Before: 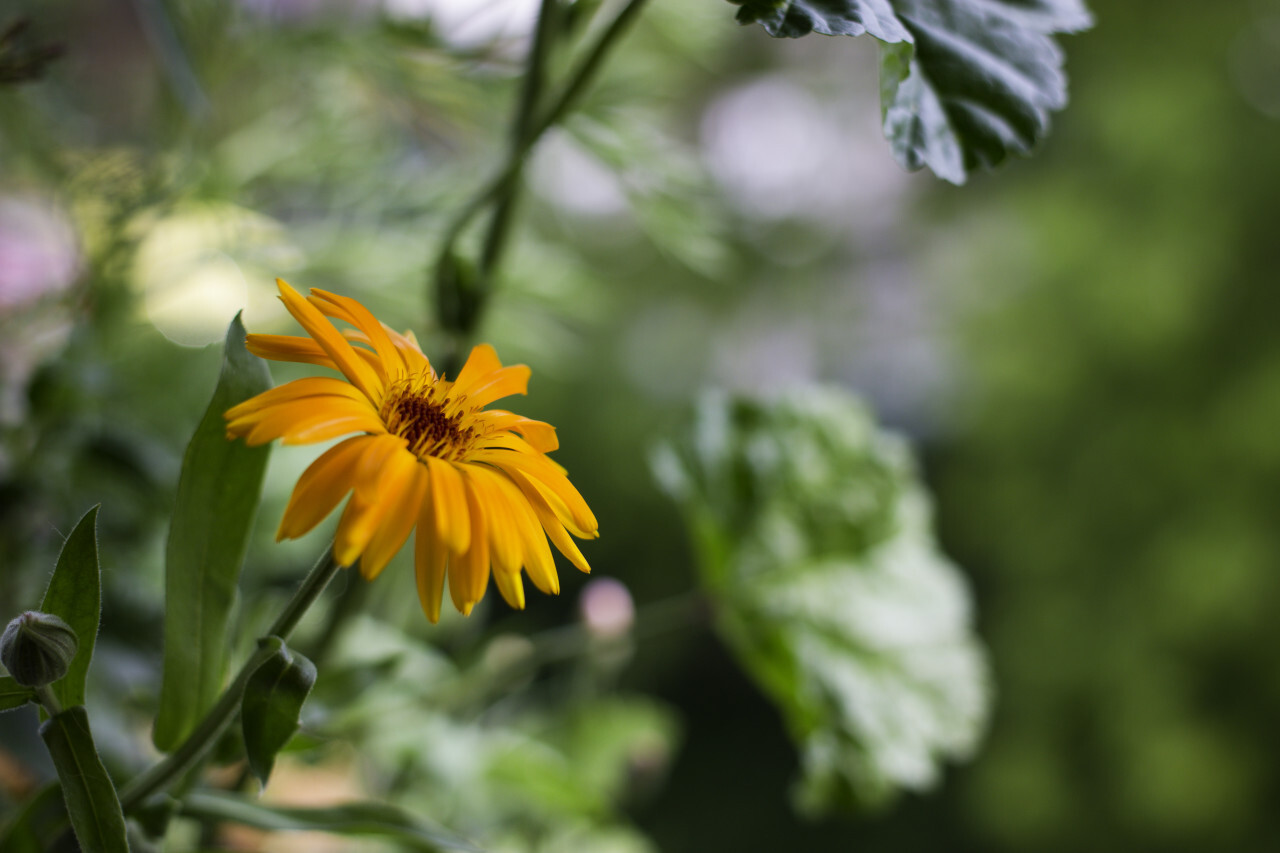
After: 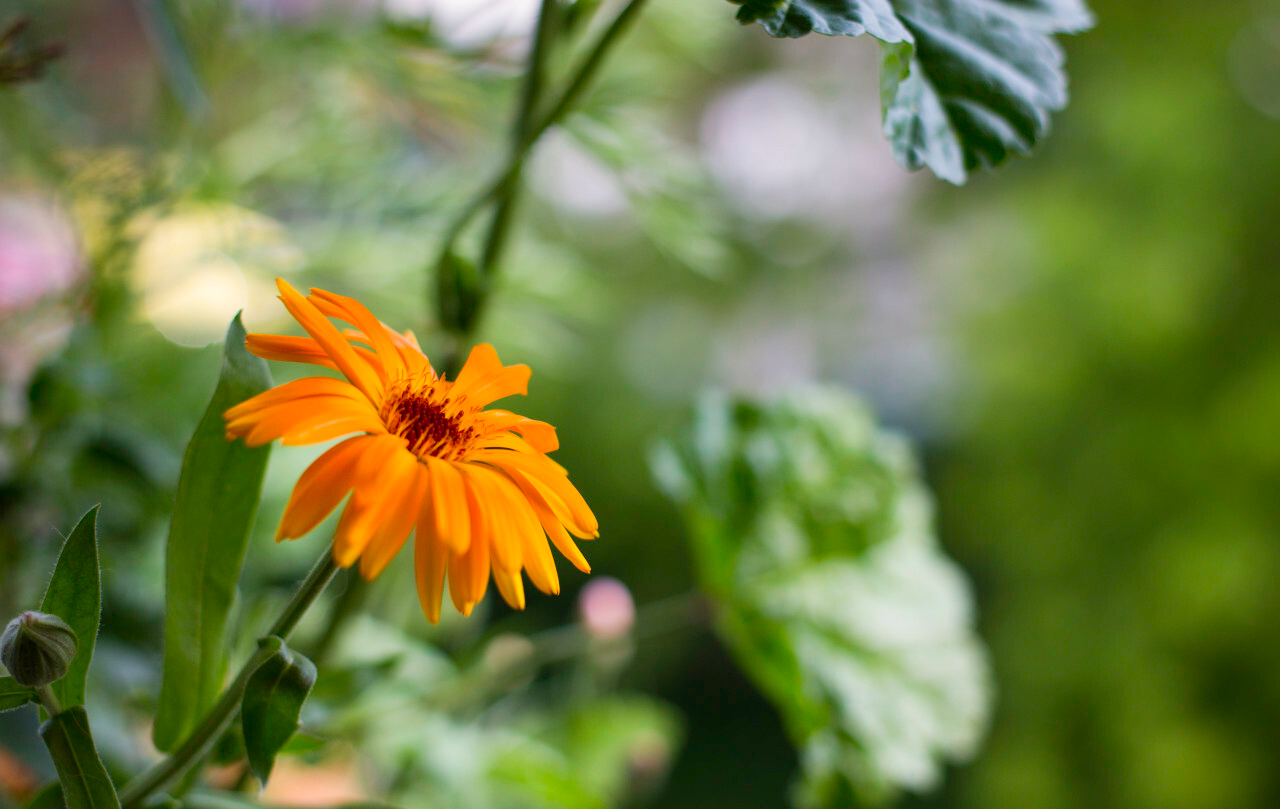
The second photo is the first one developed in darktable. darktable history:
crop and rotate: top 0.001%, bottom 5.133%
color correction: highlights b* 3.05
